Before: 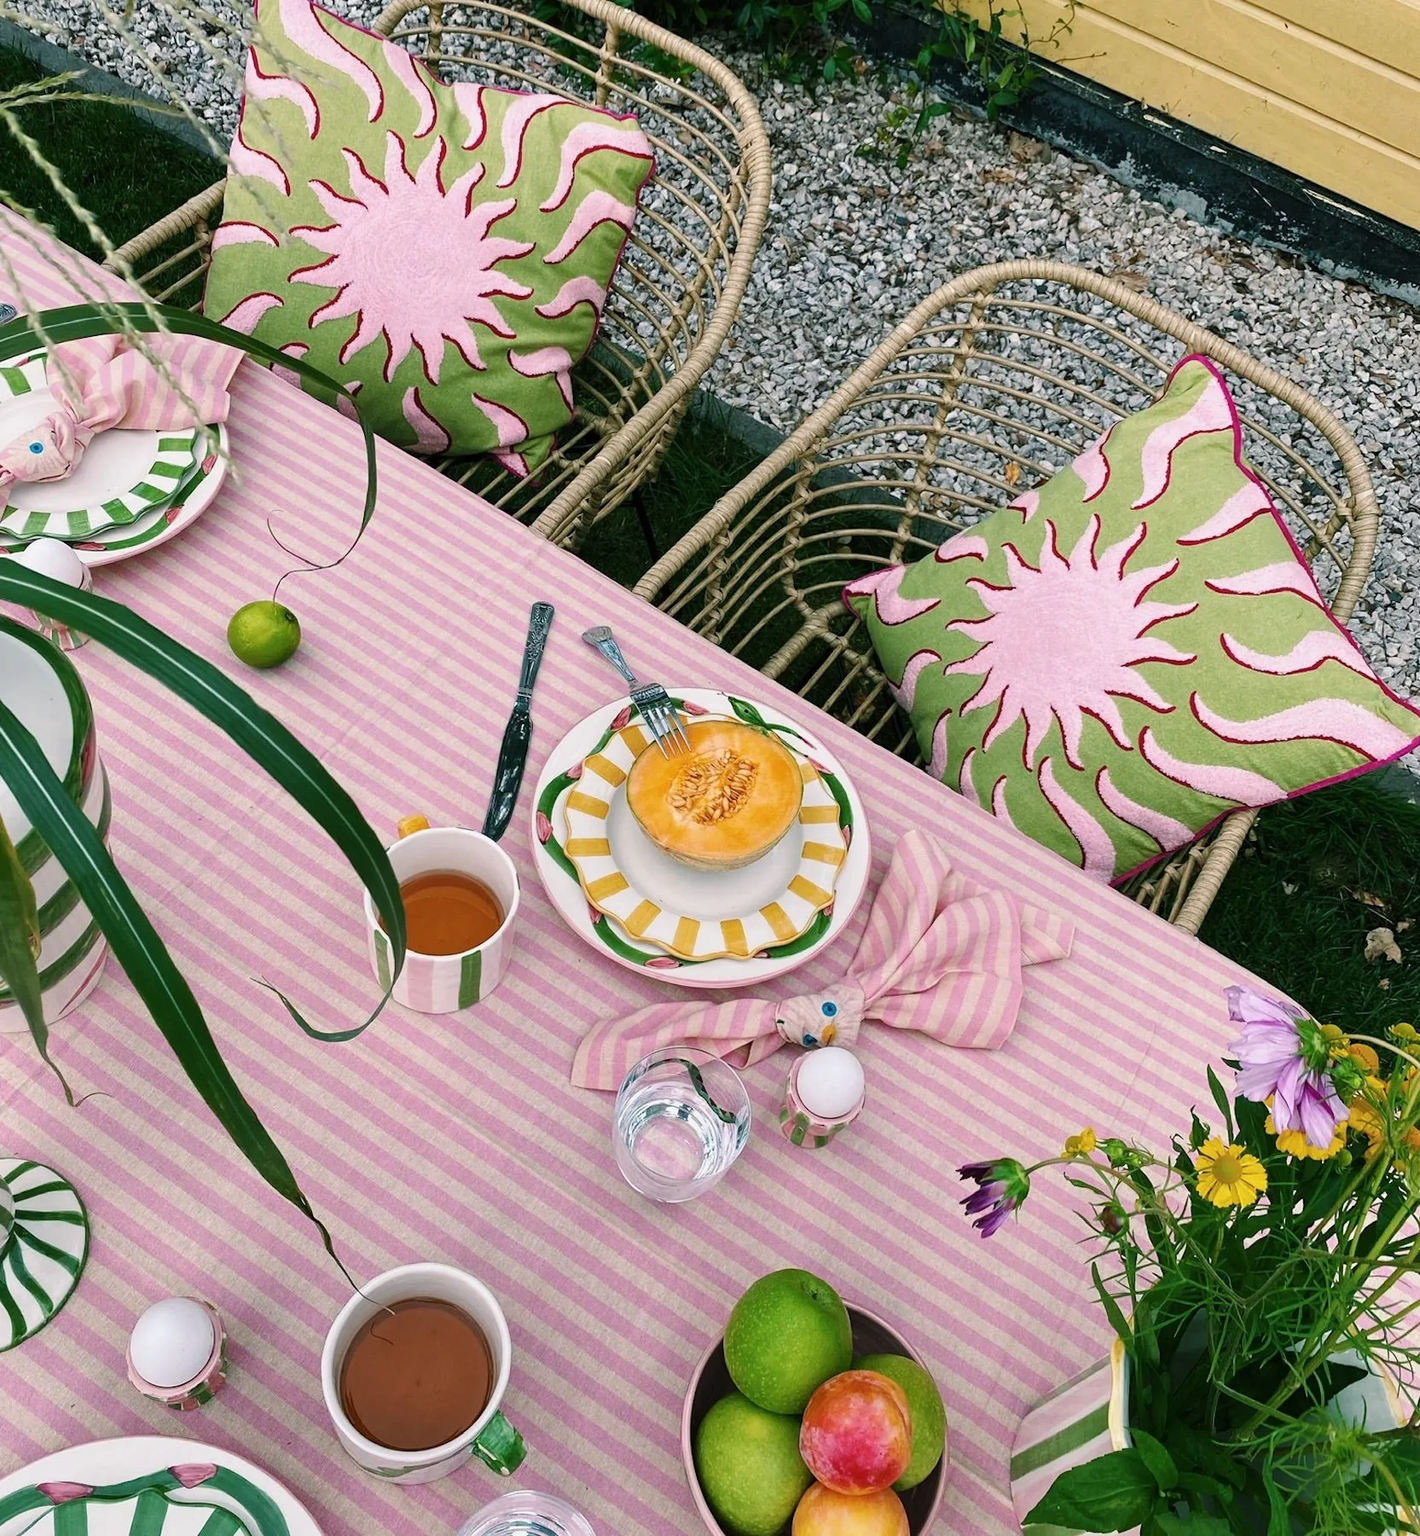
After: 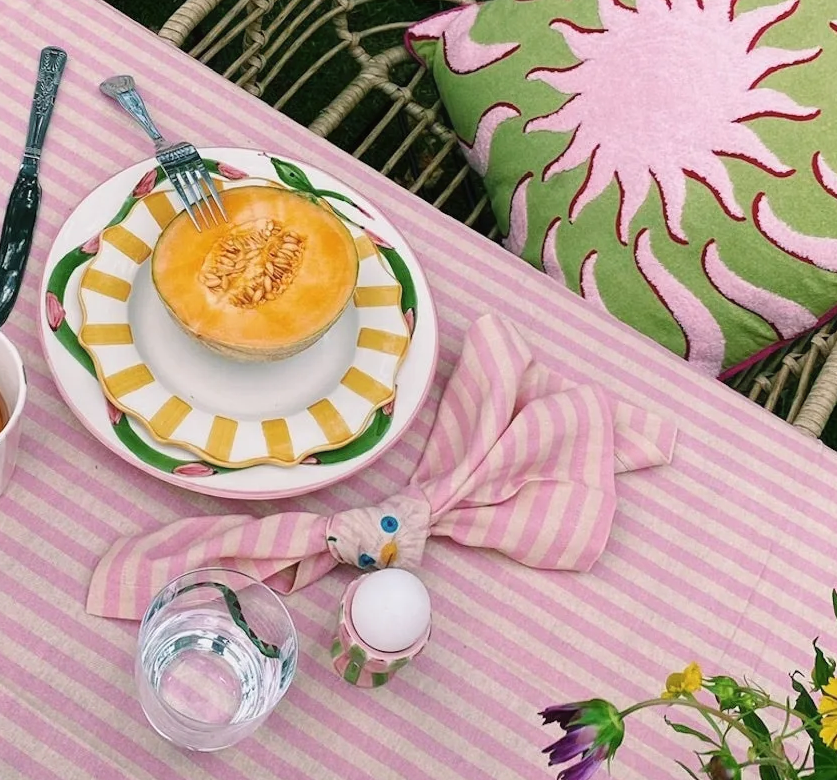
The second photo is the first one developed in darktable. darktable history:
contrast equalizer: octaves 7, y [[0.6 ×6], [0.55 ×6], [0 ×6], [0 ×6], [0 ×6]], mix -0.2
crop: left 35.03%, top 36.625%, right 14.663%, bottom 20.057%
base curve: preserve colors none
